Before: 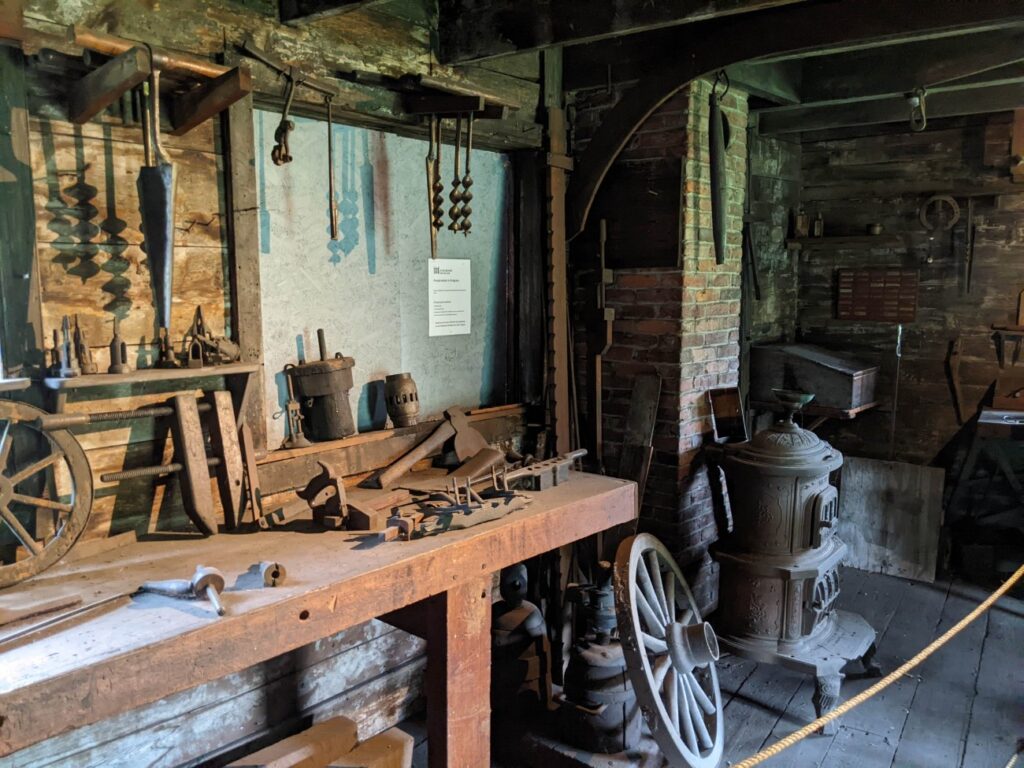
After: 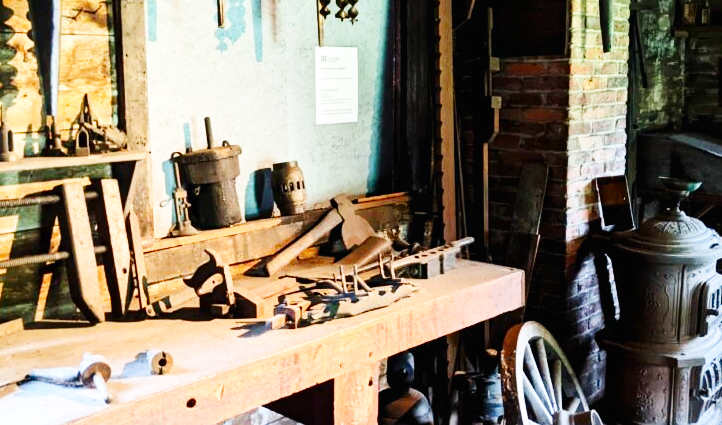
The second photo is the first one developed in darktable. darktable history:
crop: left 11.123%, top 27.61%, right 18.3%, bottom 17.034%
base curve: curves: ch0 [(0, 0.003) (0.001, 0.002) (0.006, 0.004) (0.02, 0.022) (0.048, 0.086) (0.094, 0.234) (0.162, 0.431) (0.258, 0.629) (0.385, 0.8) (0.548, 0.918) (0.751, 0.988) (1, 1)], preserve colors none
contrast brightness saturation: contrast 0.15, brightness -0.01, saturation 0.1
